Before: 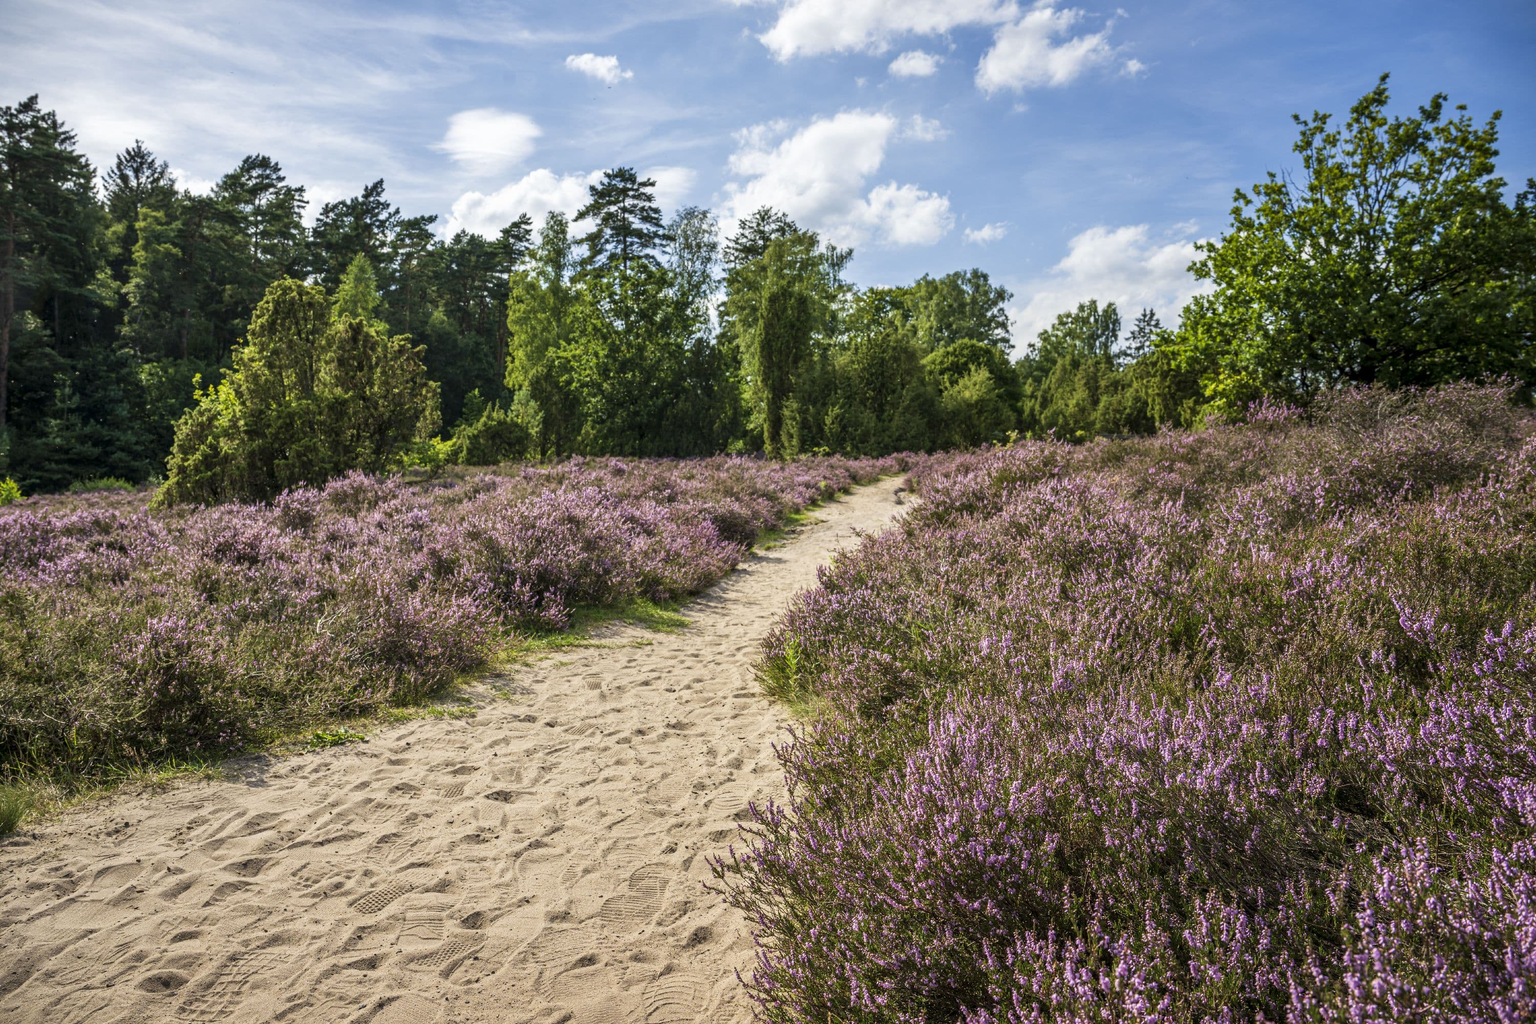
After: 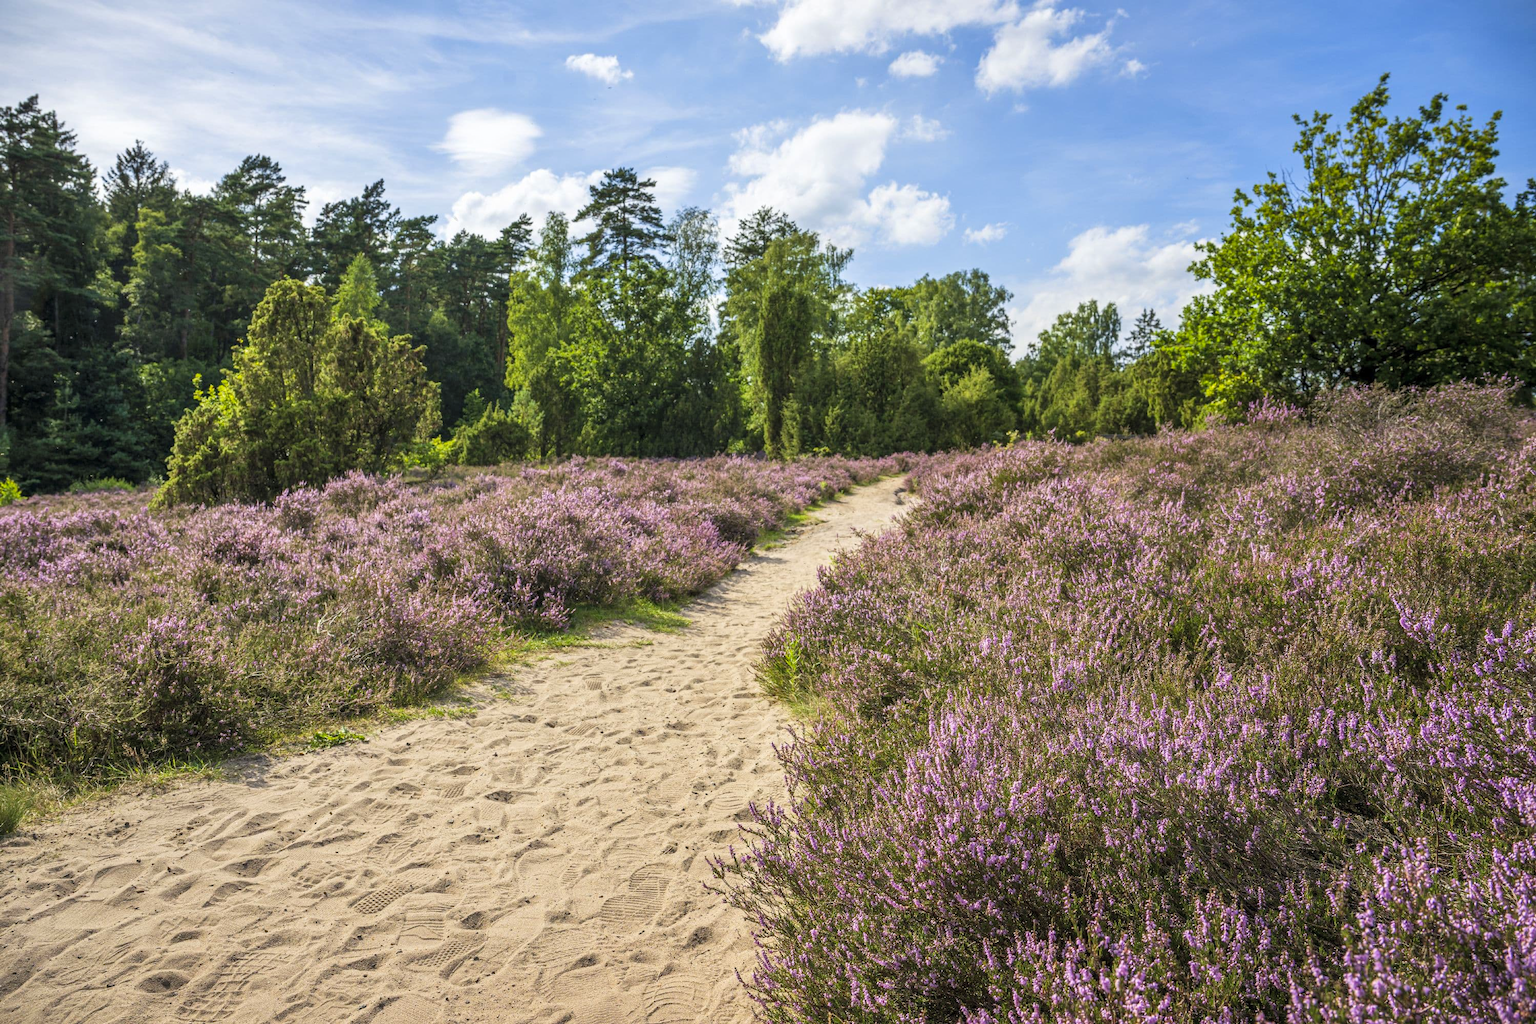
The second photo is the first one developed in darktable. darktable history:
contrast brightness saturation: brightness 0.095, saturation 0.192
